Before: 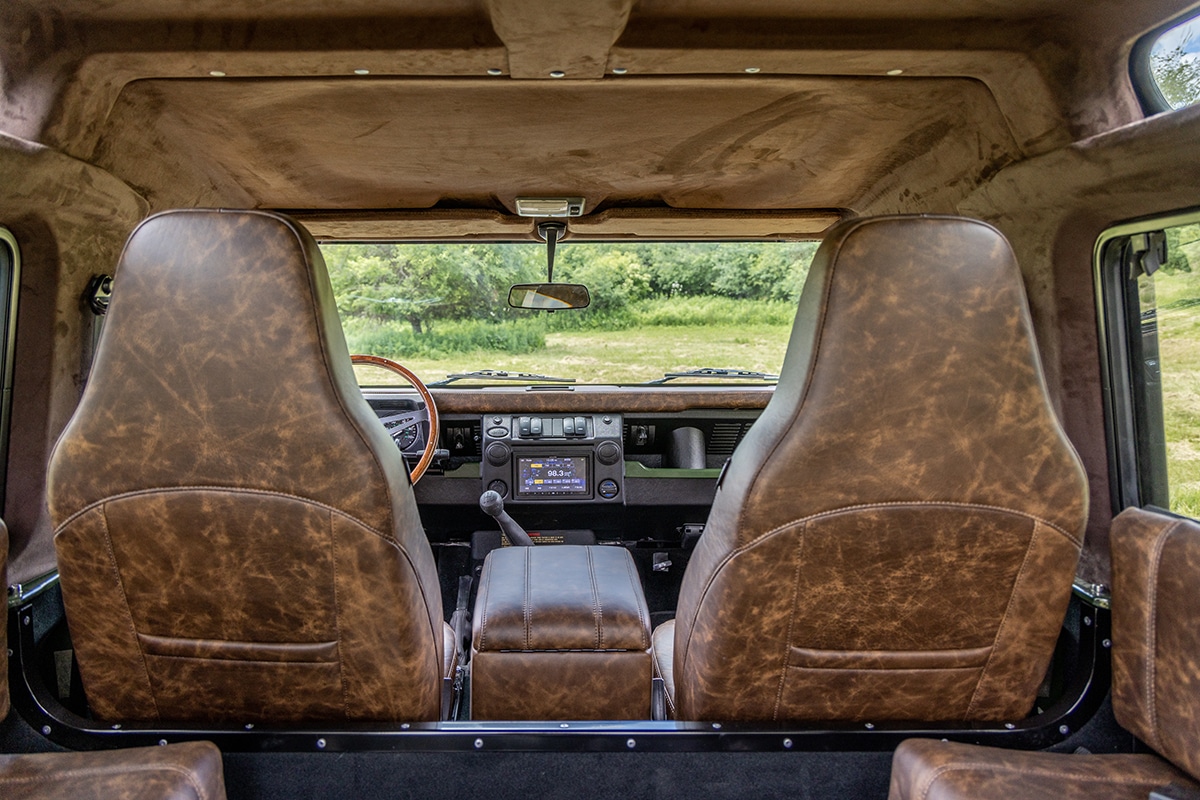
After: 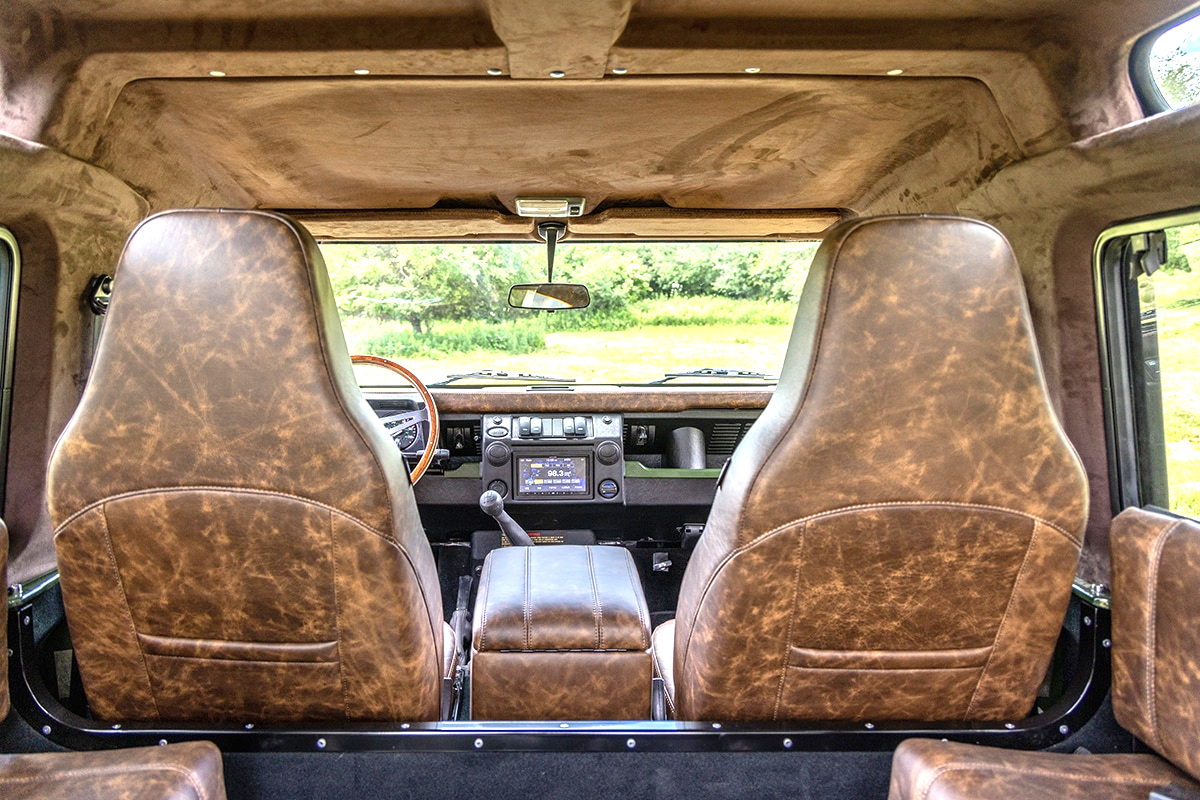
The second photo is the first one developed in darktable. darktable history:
rotate and perspective: automatic cropping original format, crop left 0, crop top 0
exposure: black level correction 0, exposure 1.2 EV, compensate exposure bias true, compensate highlight preservation false
